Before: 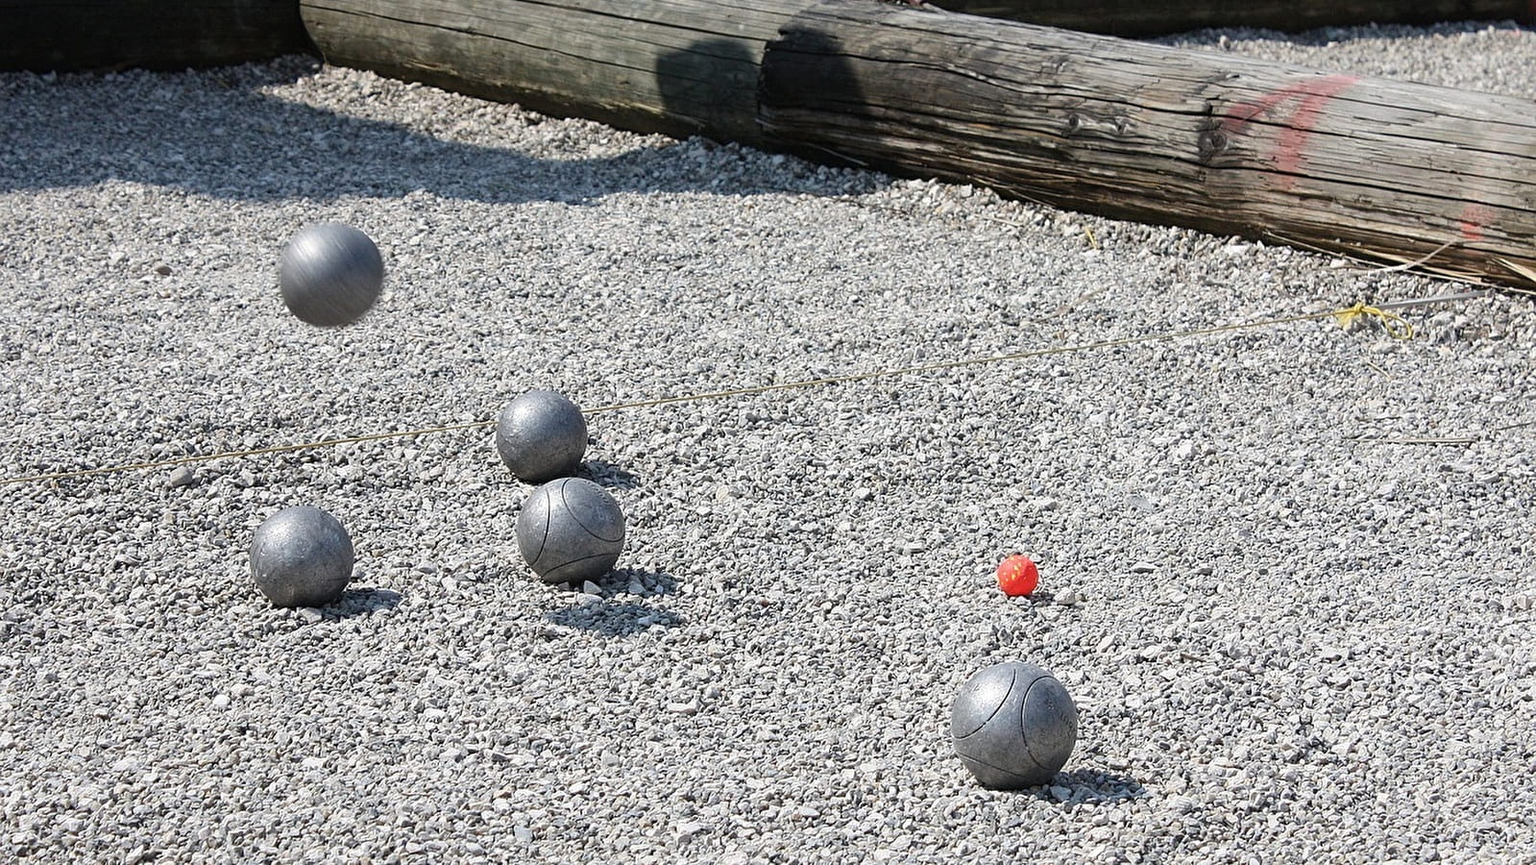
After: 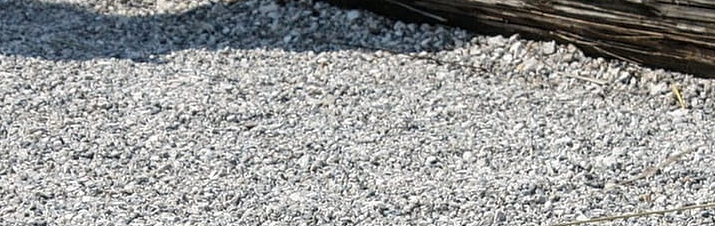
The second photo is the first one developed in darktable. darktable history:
crop: left 28.64%, top 16.832%, right 26.637%, bottom 58.055%
local contrast: on, module defaults
